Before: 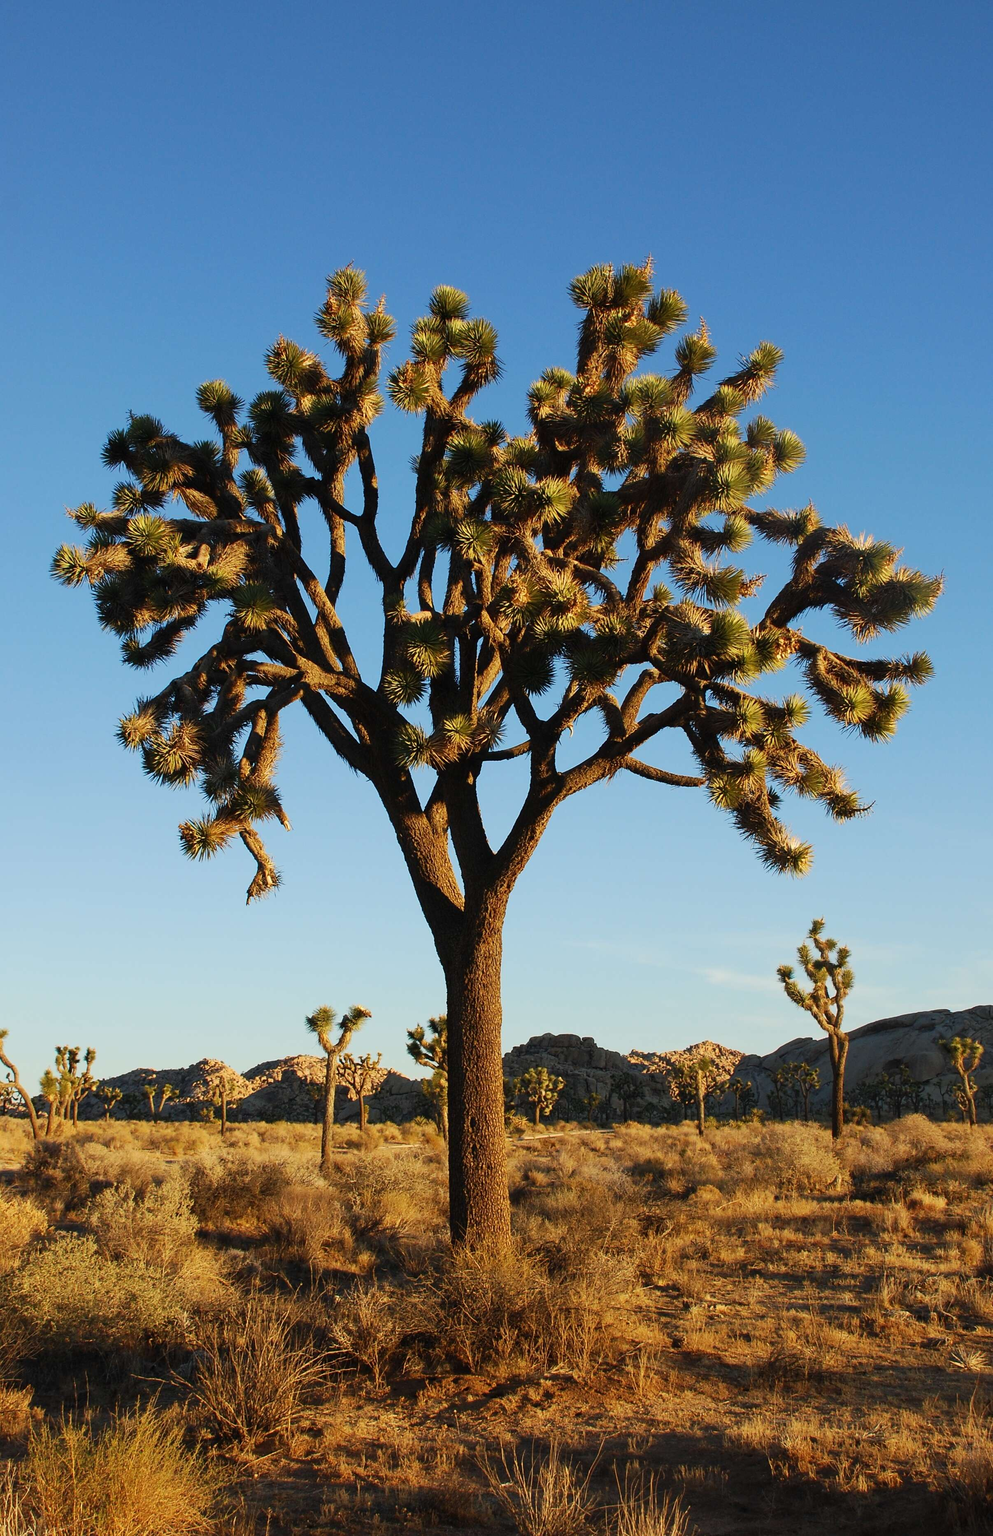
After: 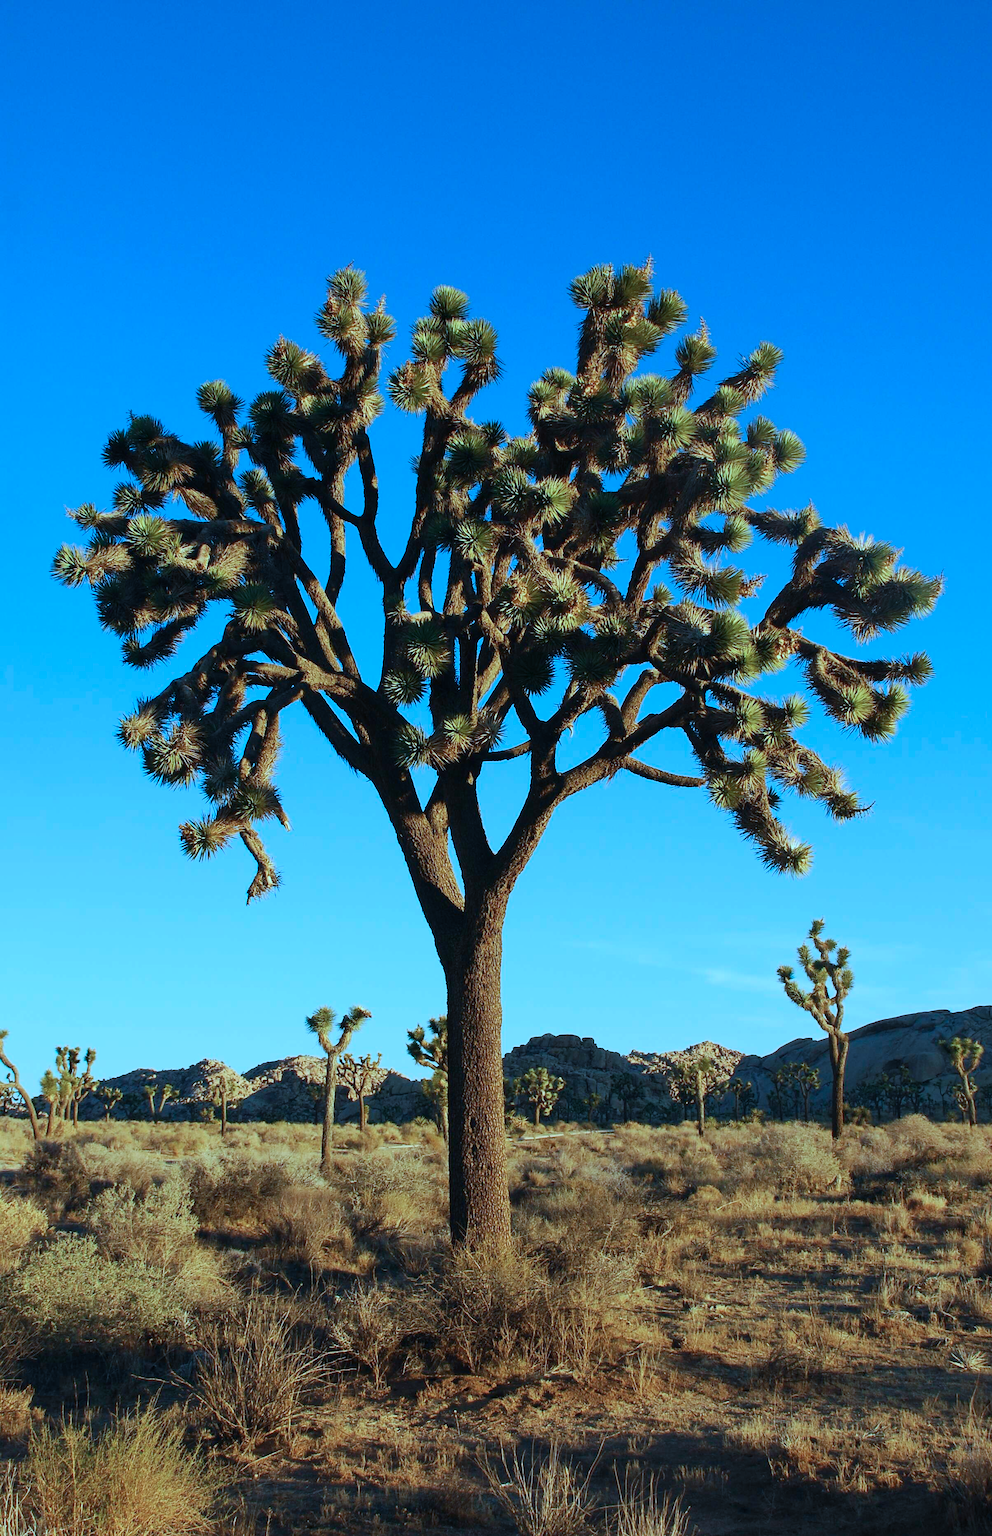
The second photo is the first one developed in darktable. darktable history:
color calibration: illuminant custom, x 0.431, y 0.394, temperature 3105.73 K, gamut compression 1.74
